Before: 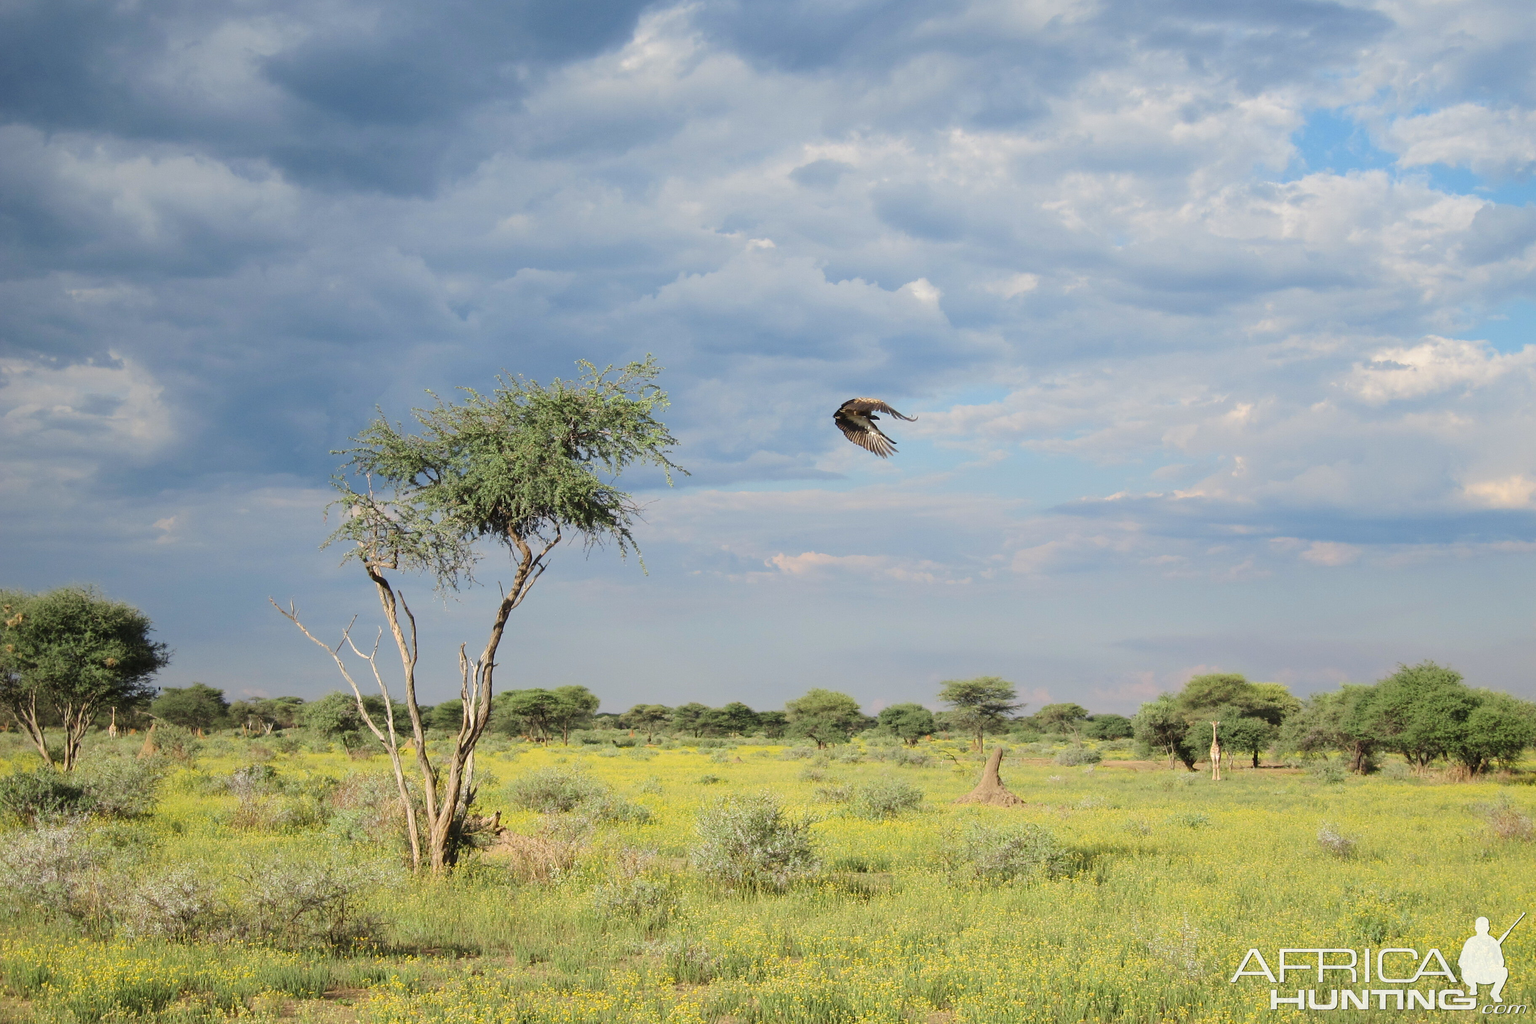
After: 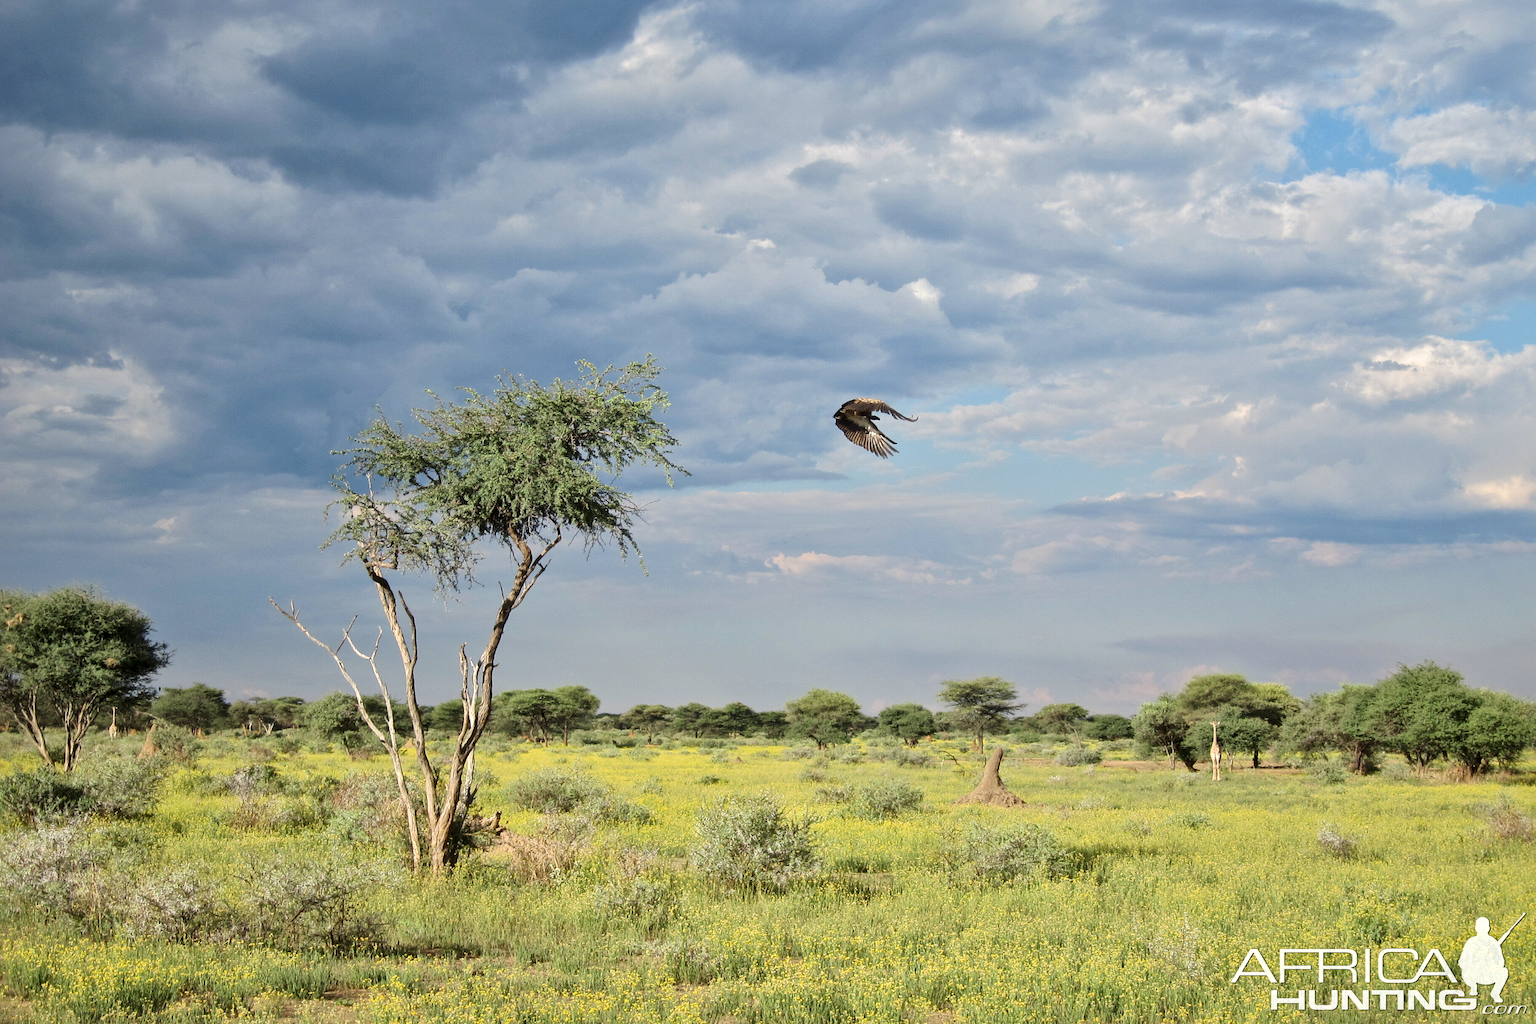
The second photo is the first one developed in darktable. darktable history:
local contrast: mode bilateral grid, contrast 25, coarseness 47, detail 151%, midtone range 0.2
